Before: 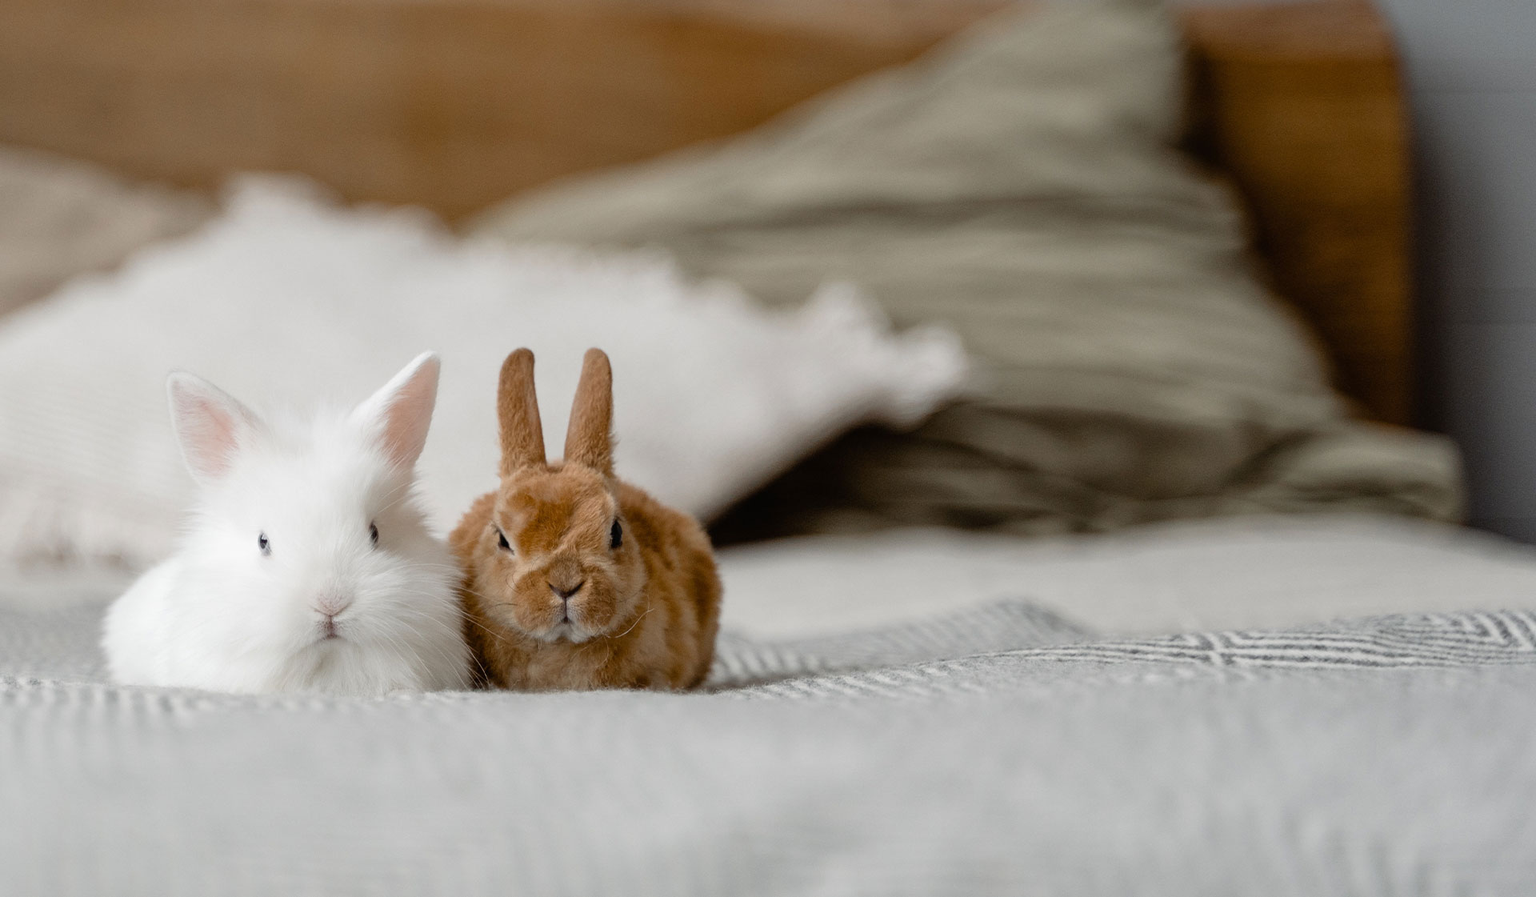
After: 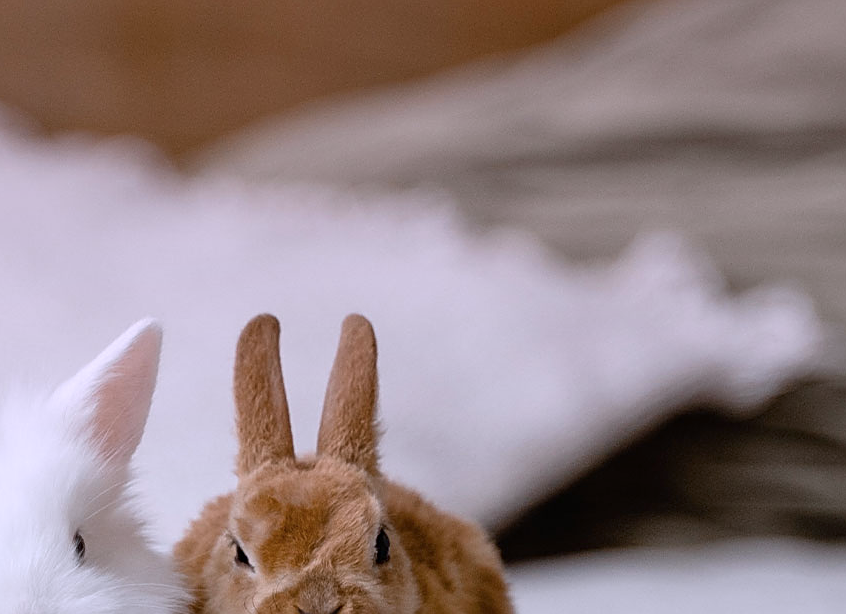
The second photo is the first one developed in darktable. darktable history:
color calibration: illuminant as shot in camera, x 0.363, y 0.385, temperature 4528.04 K
graduated density: density 0.38 EV, hardness 21%, rotation -6.11°, saturation 32%
sharpen: on, module defaults
crop: left 20.248%, top 10.86%, right 35.675%, bottom 34.321%
contrast brightness saturation: contrast 0.05
